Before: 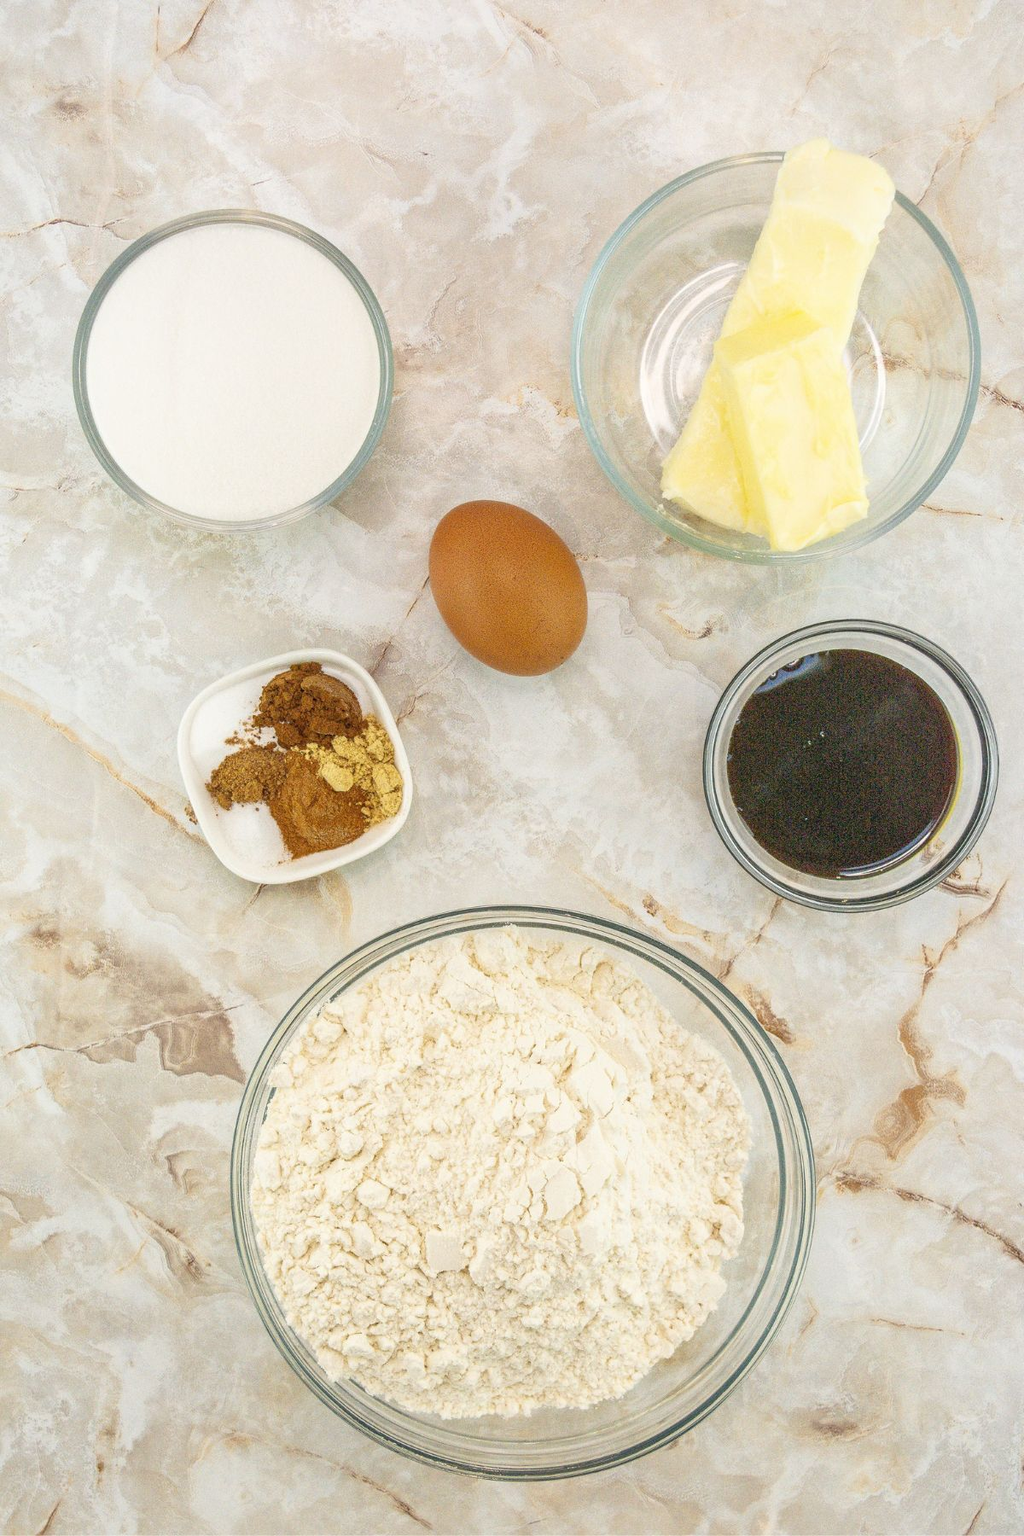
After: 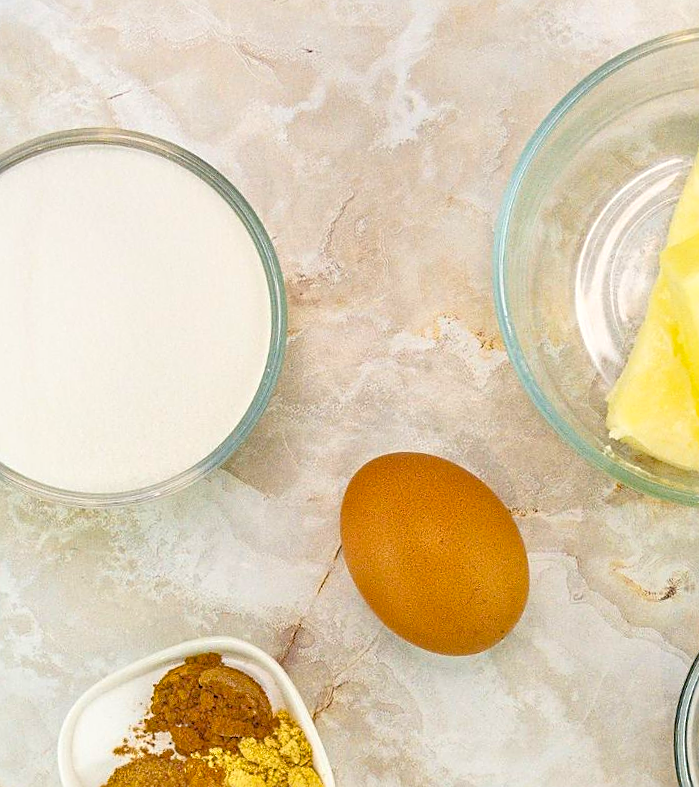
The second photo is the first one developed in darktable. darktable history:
sharpen: on, module defaults
haze removal: strength 0.29, distance 0.25, compatibility mode true, adaptive false
tone equalizer: -7 EV 0.15 EV, -6 EV 0.6 EV, -5 EV 1.15 EV, -4 EV 1.33 EV, -3 EV 1.15 EV, -2 EV 0.6 EV, -1 EV 0.15 EV, mask exposure compensation -0.5 EV
crop: left 15.306%, top 9.065%, right 30.789%, bottom 48.638%
rotate and perspective: rotation -3.18°, automatic cropping off
color balance rgb: global vibrance 42.74%
